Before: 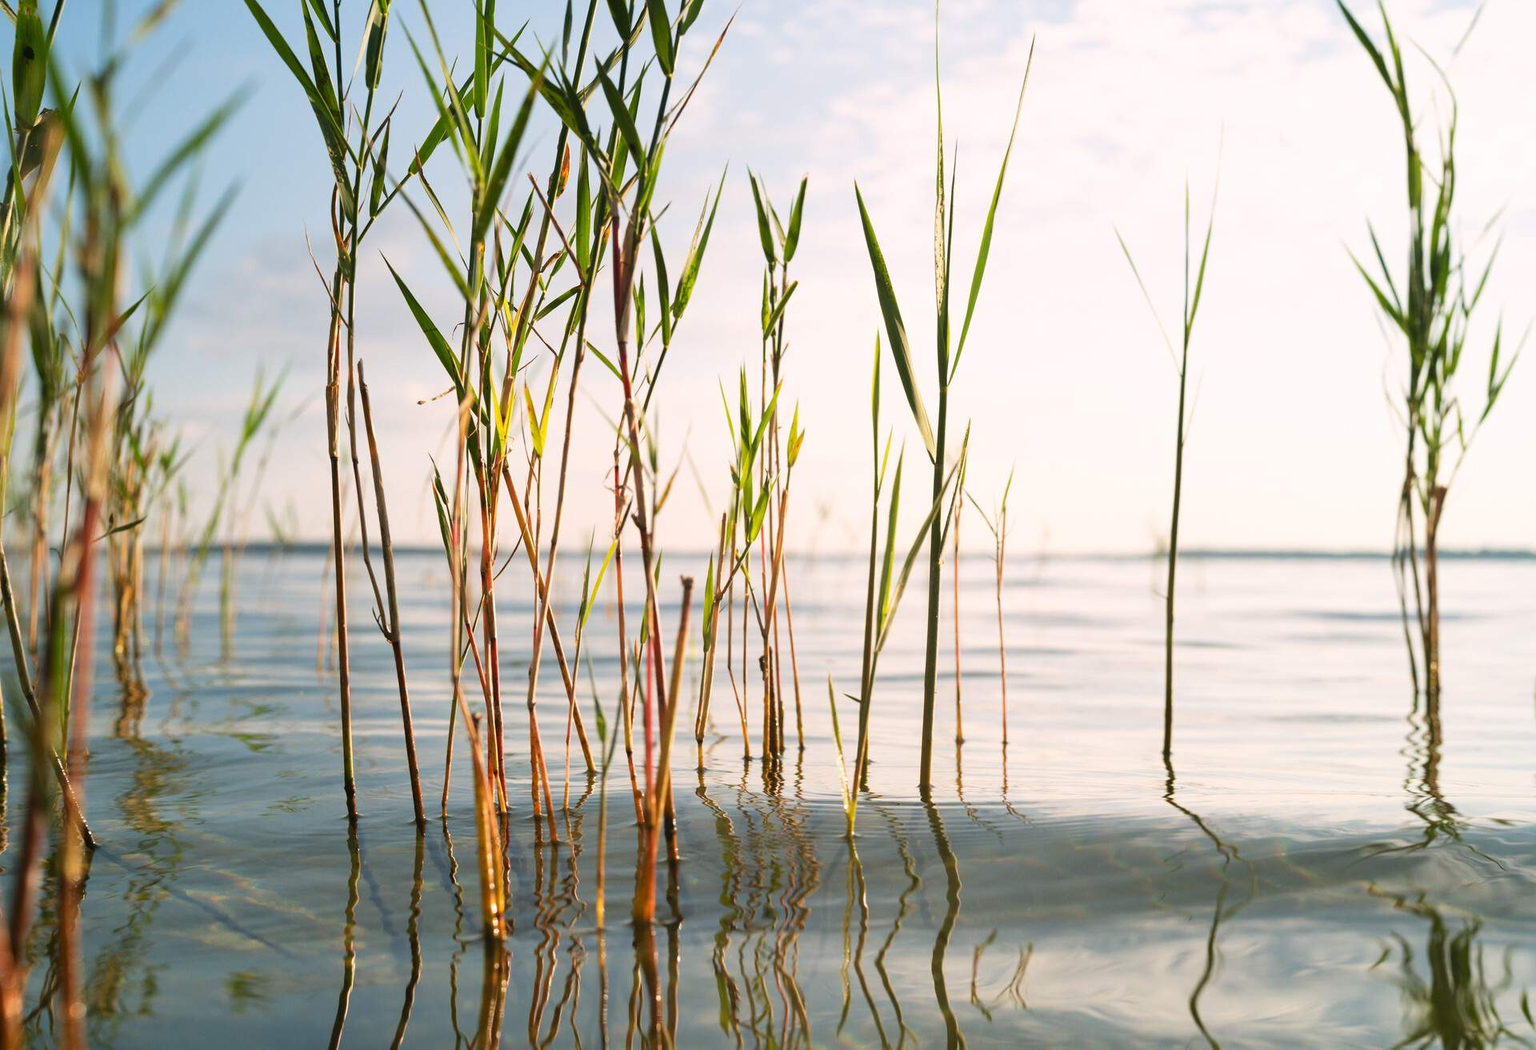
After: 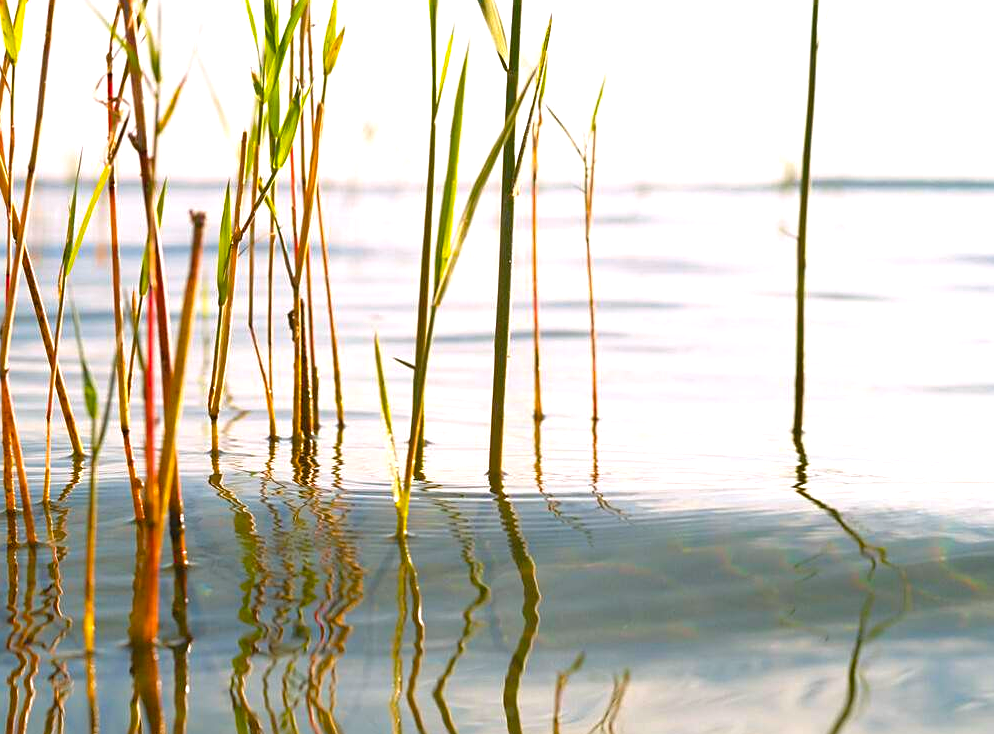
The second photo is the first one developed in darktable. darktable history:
crop: left 34.479%, top 38.822%, right 13.718%, bottom 5.172%
sharpen: amount 0.478
exposure: black level correction 0, exposure 0.7 EV, compensate exposure bias true, compensate highlight preservation false
color balance rgb: linear chroma grading › global chroma 15%, perceptual saturation grading › global saturation 30%
tone equalizer: -8 EV 0.25 EV, -7 EV 0.417 EV, -6 EV 0.417 EV, -5 EV 0.25 EV, -3 EV -0.25 EV, -2 EV -0.417 EV, -1 EV -0.417 EV, +0 EV -0.25 EV, edges refinement/feathering 500, mask exposure compensation -1.57 EV, preserve details guided filter
white balance: red 0.983, blue 1.036
